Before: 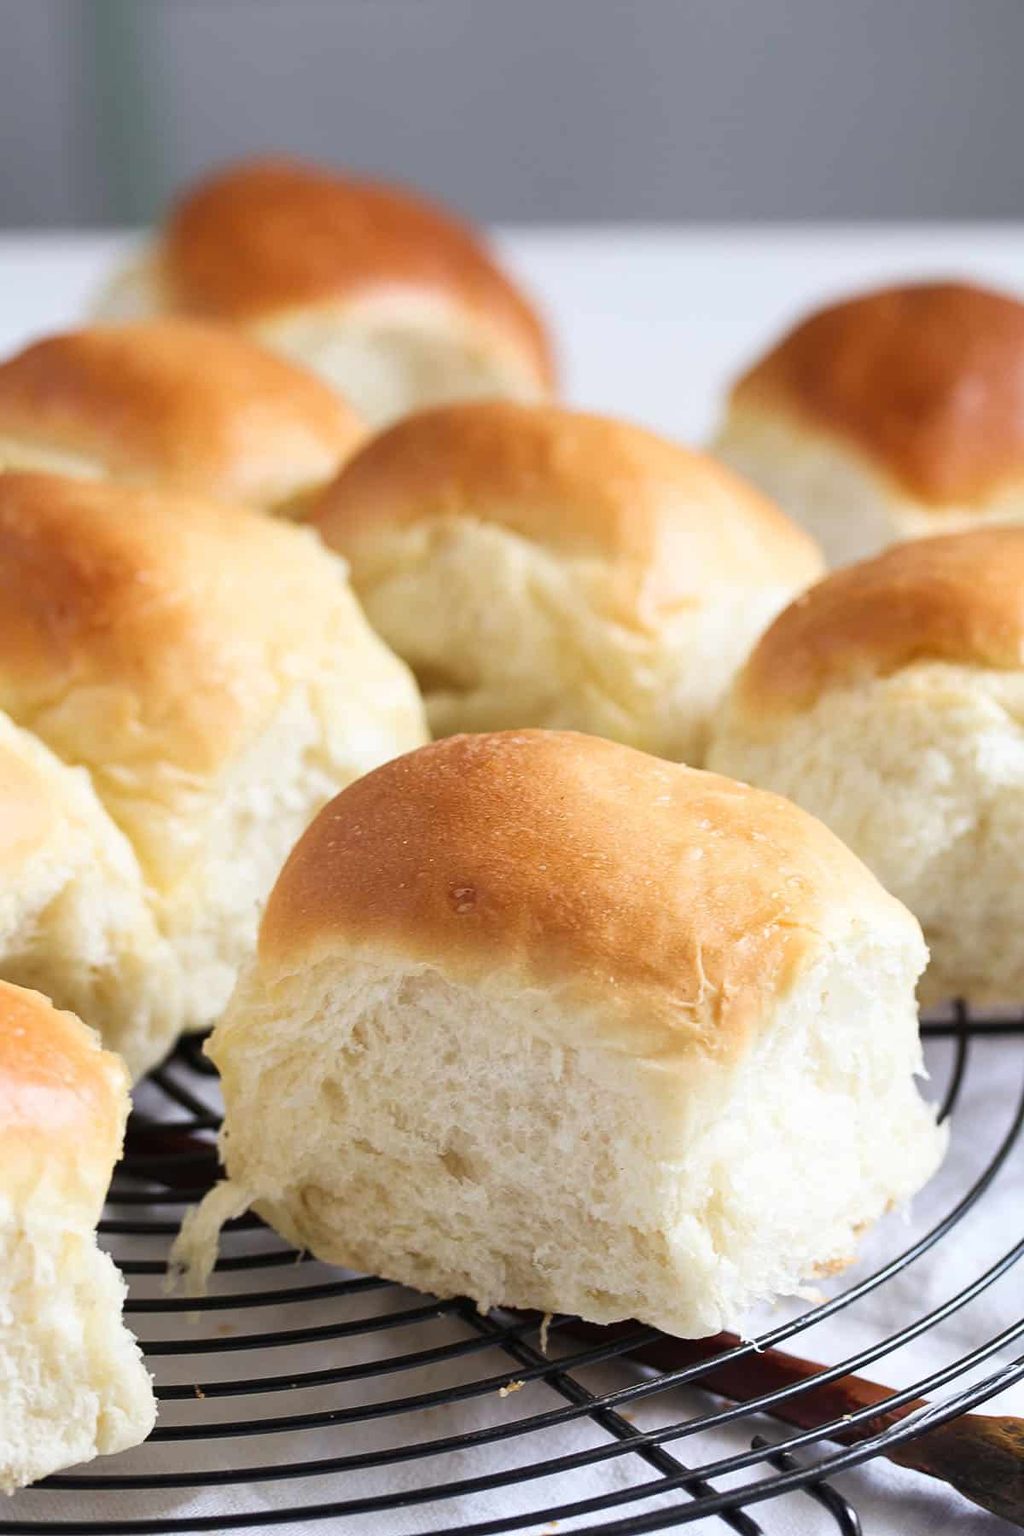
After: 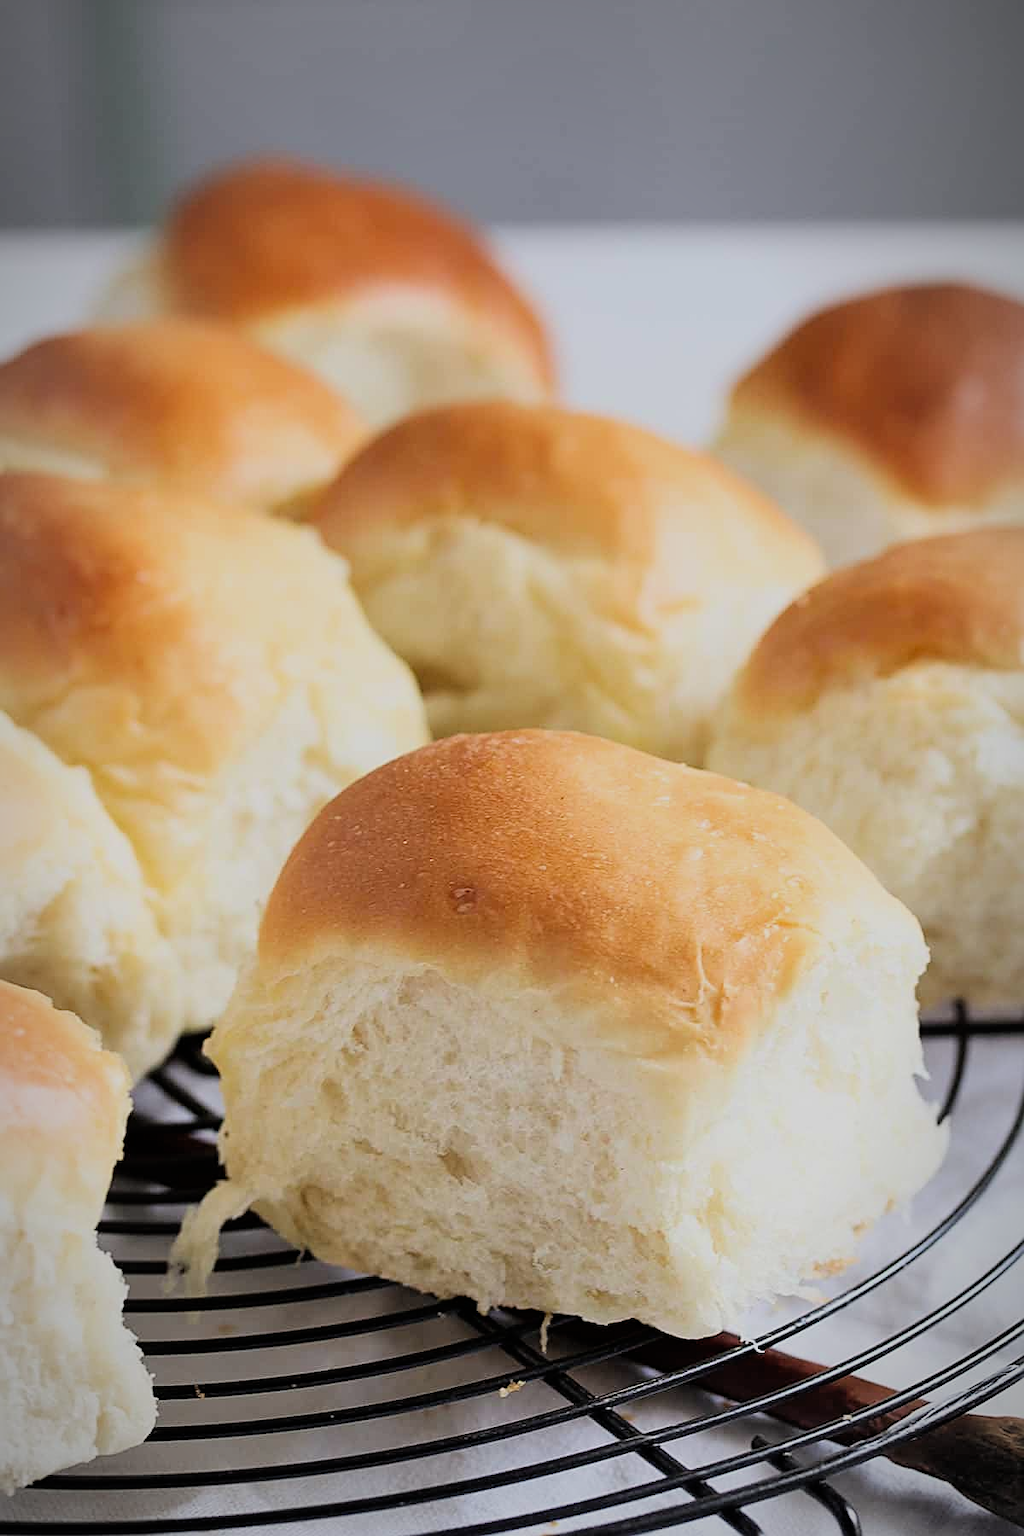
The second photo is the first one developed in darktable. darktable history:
filmic rgb: black relative exposure -7.65 EV, white relative exposure 4.56 EV, hardness 3.61, color science v6 (2022)
vignetting: fall-off radius 60%, automatic ratio true
sharpen: on, module defaults
